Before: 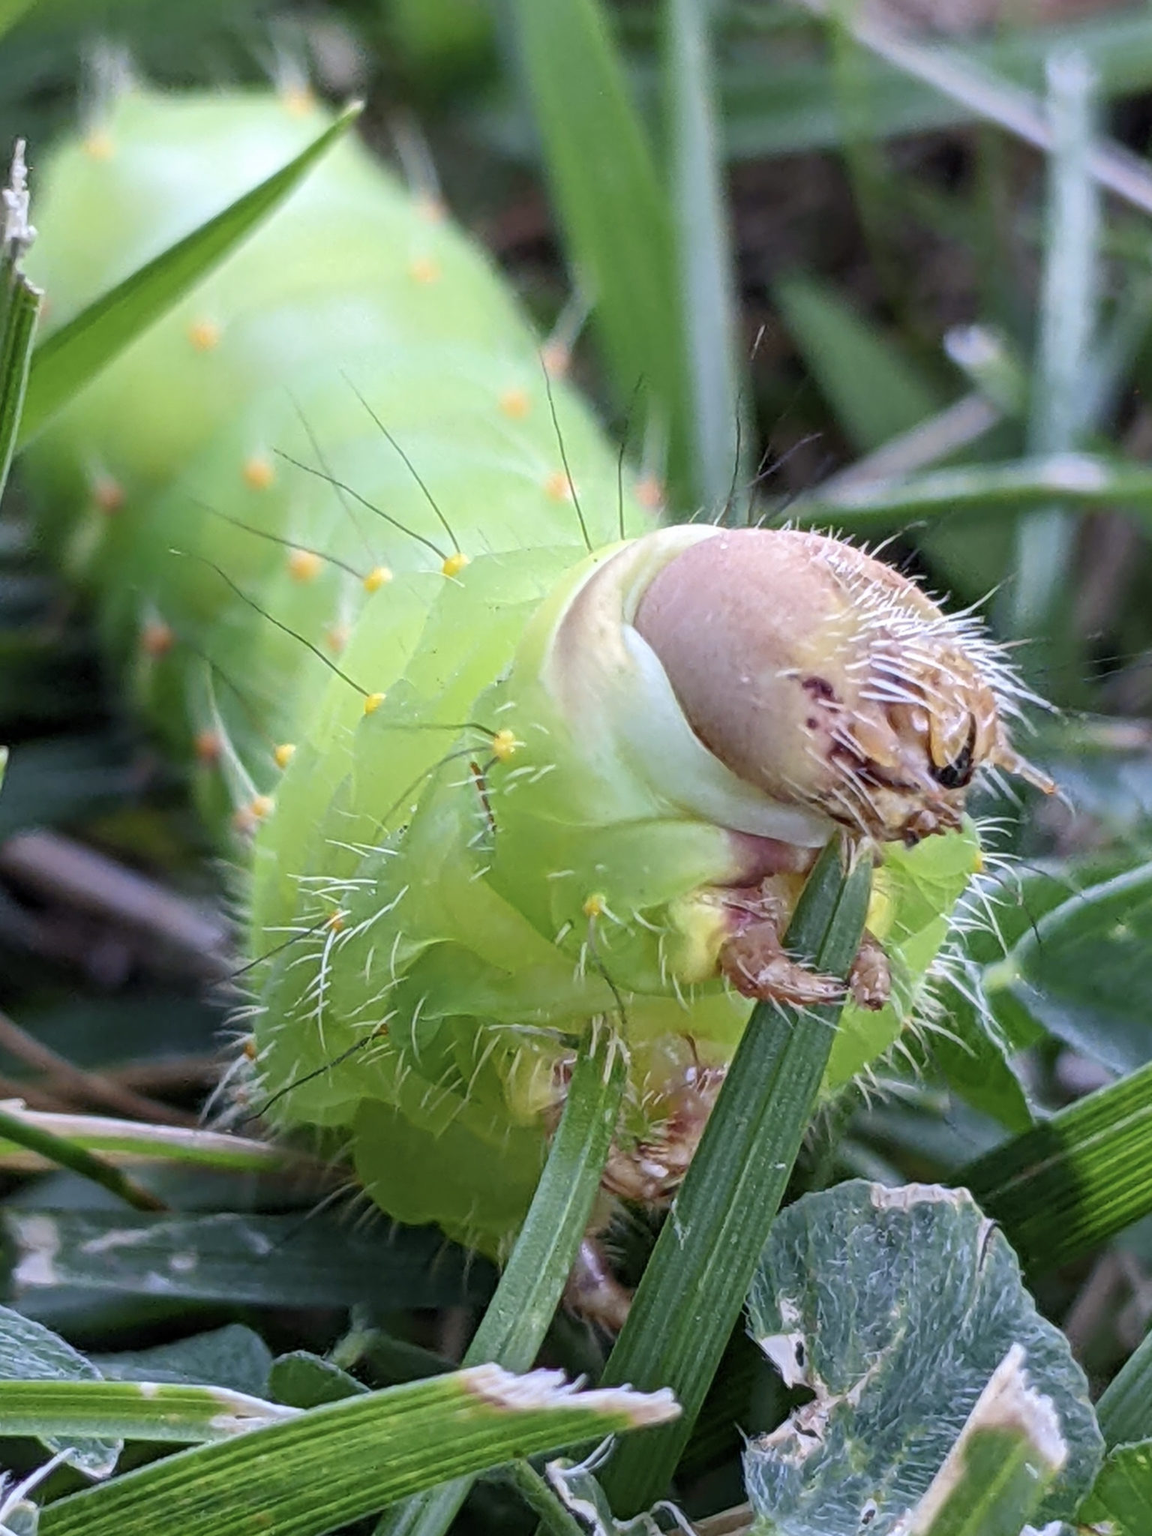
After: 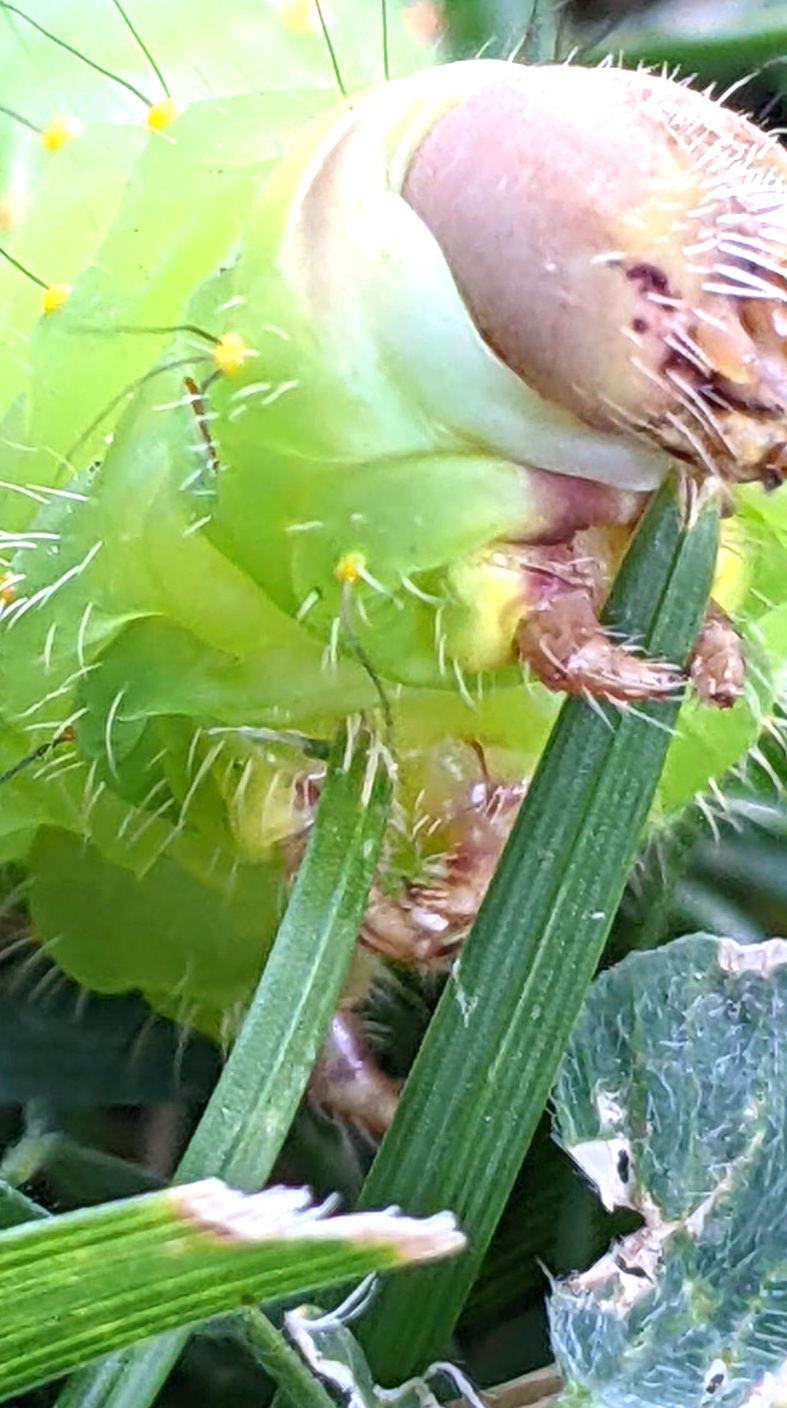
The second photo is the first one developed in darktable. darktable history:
exposure: black level correction 0, exposure 0.692 EV, compensate exposure bias true, compensate highlight preservation false
crop and rotate: left 28.886%, top 31.235%, right 19.836%
tone equalizer: smoothing diameter 24.99%, edges refinement/feathering 14.18, preserve details guided filter
